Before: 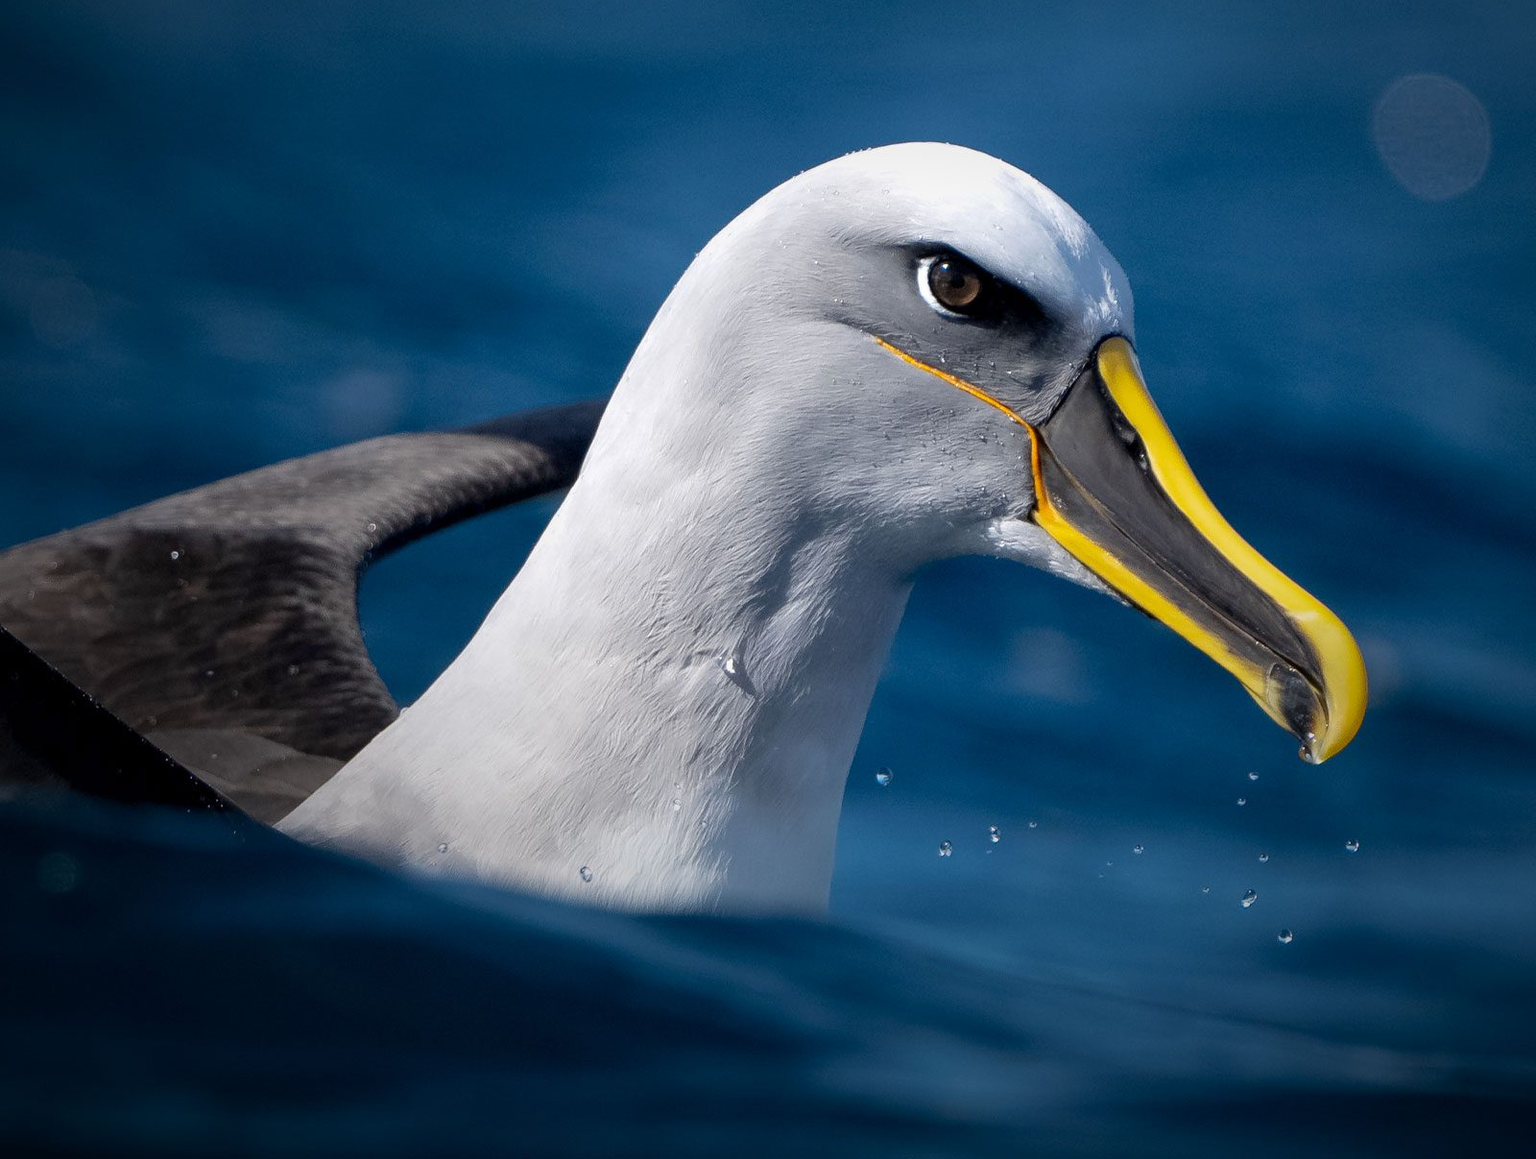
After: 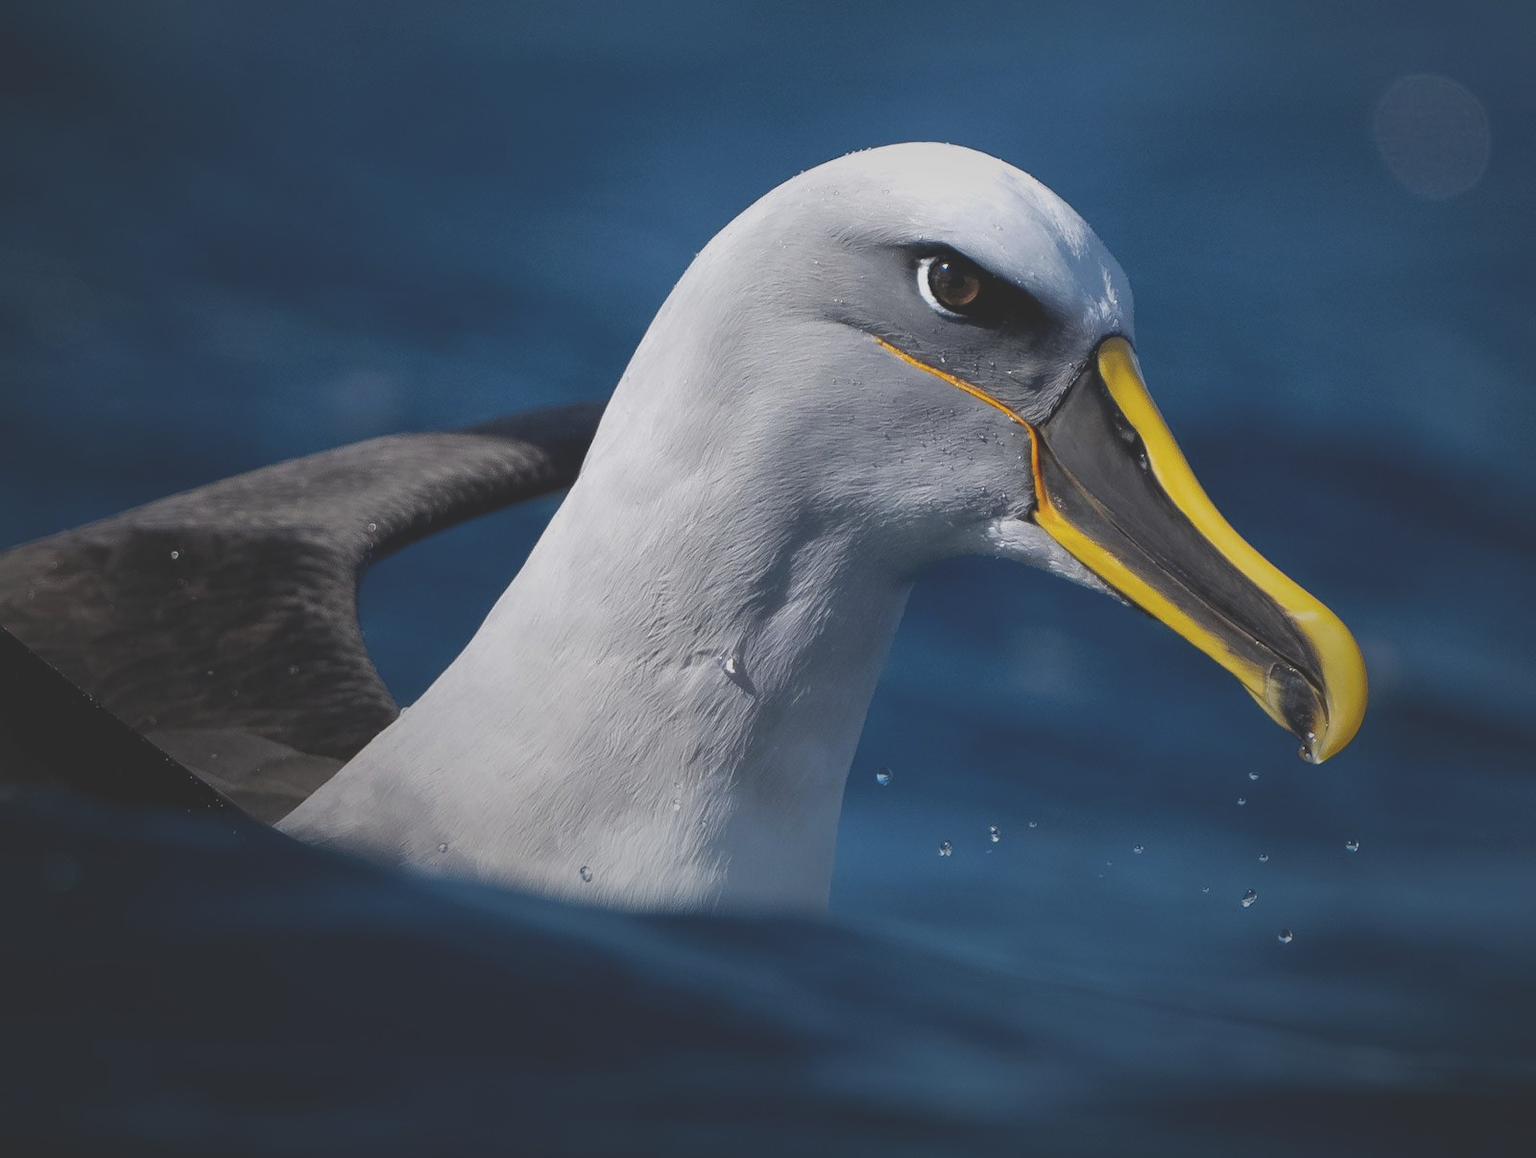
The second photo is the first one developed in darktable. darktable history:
exposure: black level correction -0.035, exposure -0.494 EV, compensate highlight preservation false
